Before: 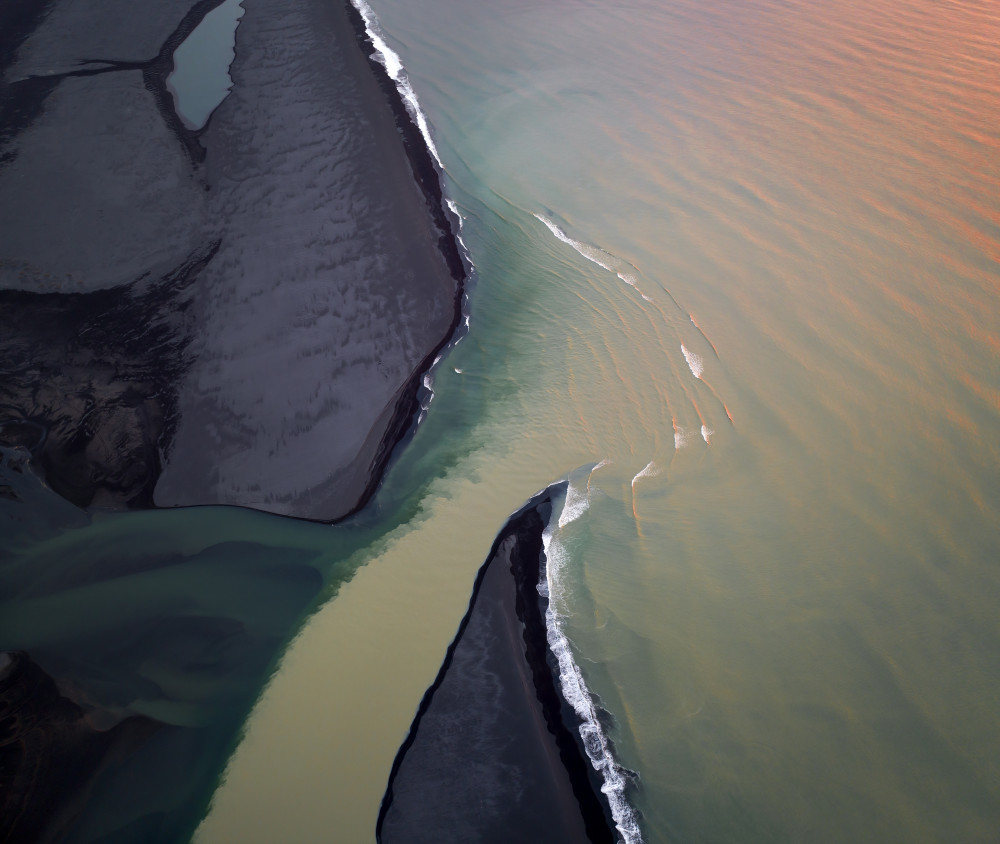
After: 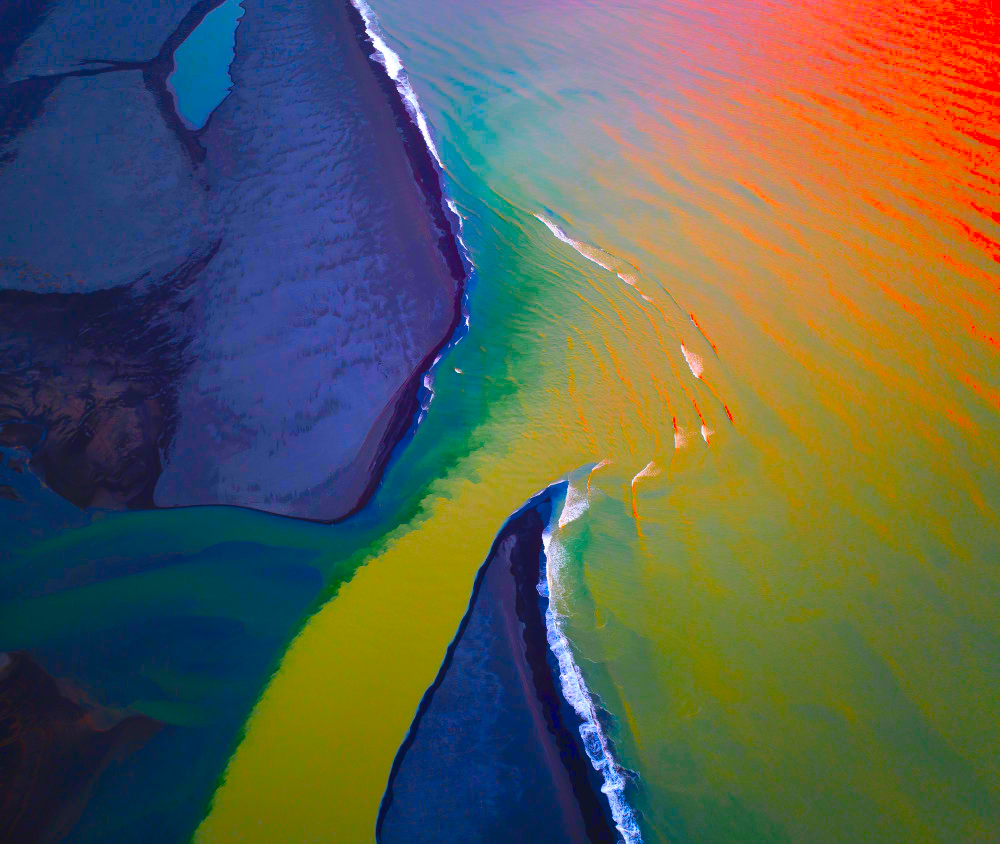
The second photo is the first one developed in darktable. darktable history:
color balance rgb: global offset › luminance 0.712%, linear chroma grading › global chroma 42.392%, perceptual saturation grading › global saturation 9.599%
color correction: highlights b* -0.057, saturation 2.98
